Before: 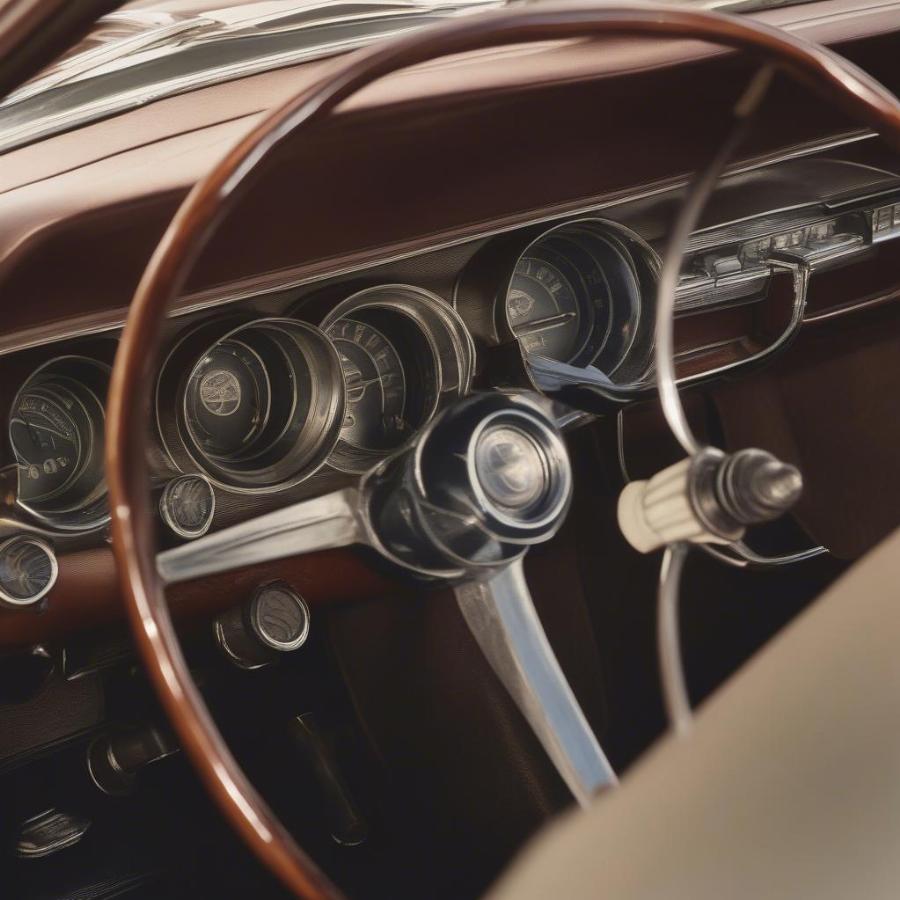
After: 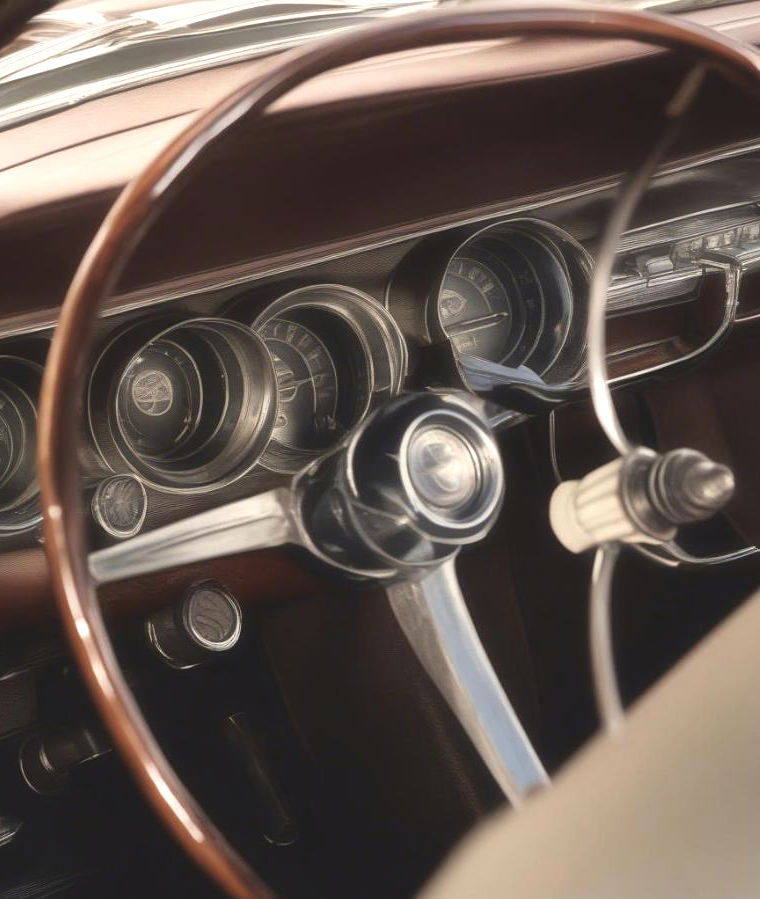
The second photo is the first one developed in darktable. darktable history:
crop: left 7.631%, right 7.816%
tone equalizer: -8 EV -0.762 EV, -7 EV -0.715 EV, -6 EV -0.565 EV, -5 EV -0.367 EV, -3 EV 0.402 EV, -2 EV 0.6 EV, -1 EV 0.688 EV, +0 EV 0.768 EV
contrast brightness saturation: contrast -0.094, saturation -0.099
haze removal: strength -0.111, compatibility mode true, adaptive false
